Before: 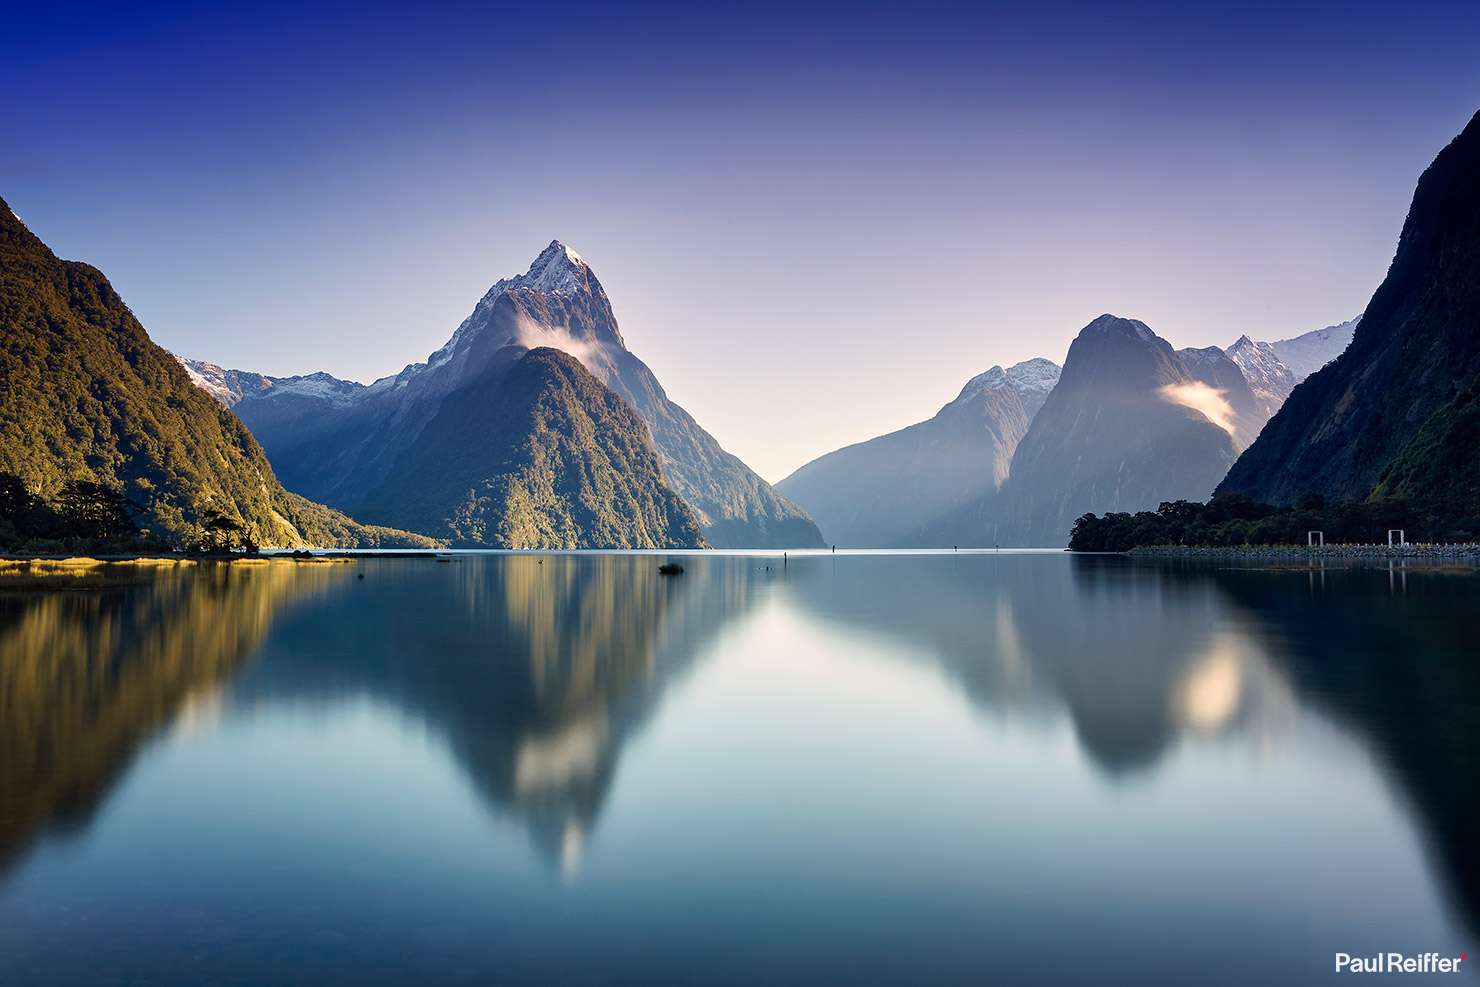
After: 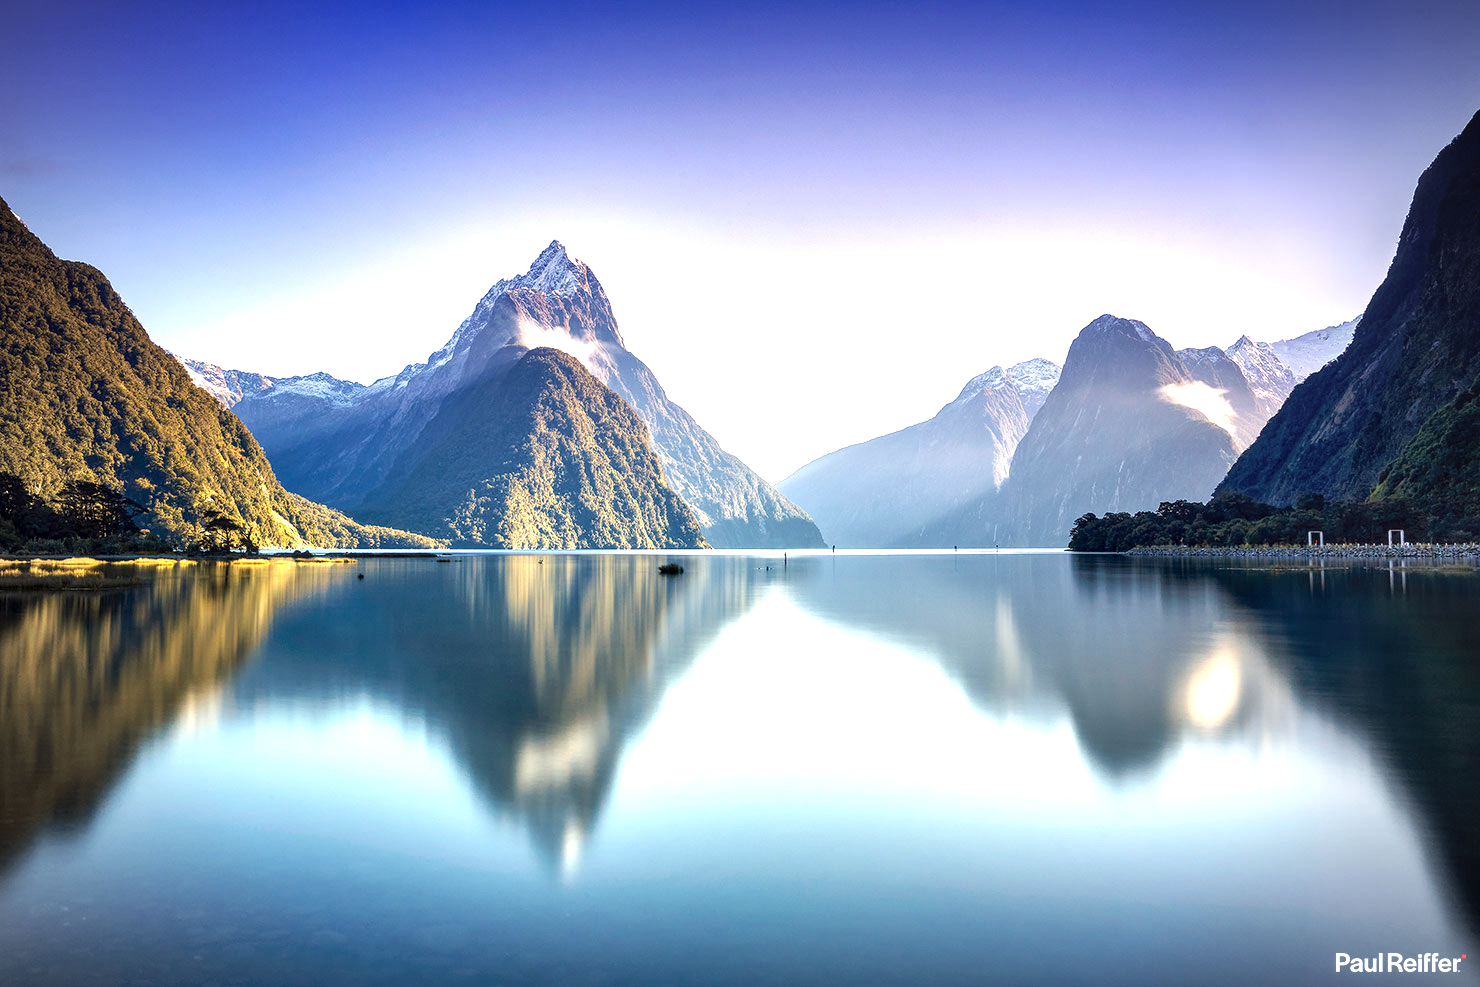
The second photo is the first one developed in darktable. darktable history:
exposure: black level correction 0, exposure 1.1 EV, compensate exposure bias true, compensate highlight preservation false
vignetting: on, module defaults
local contrast: detail 130%
